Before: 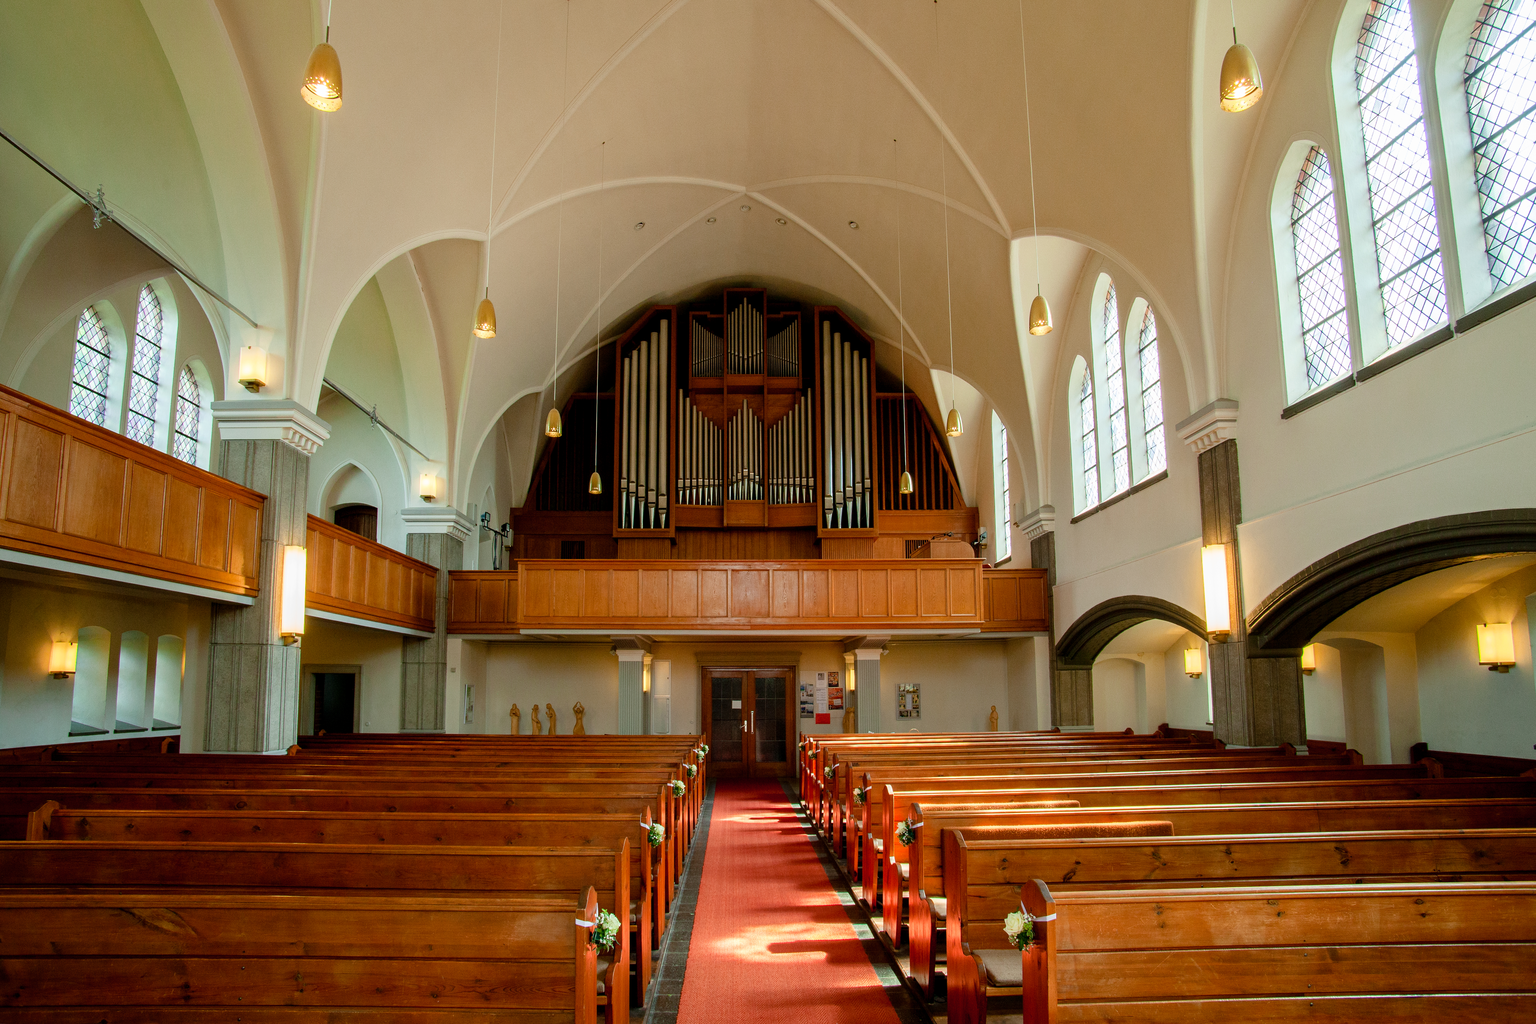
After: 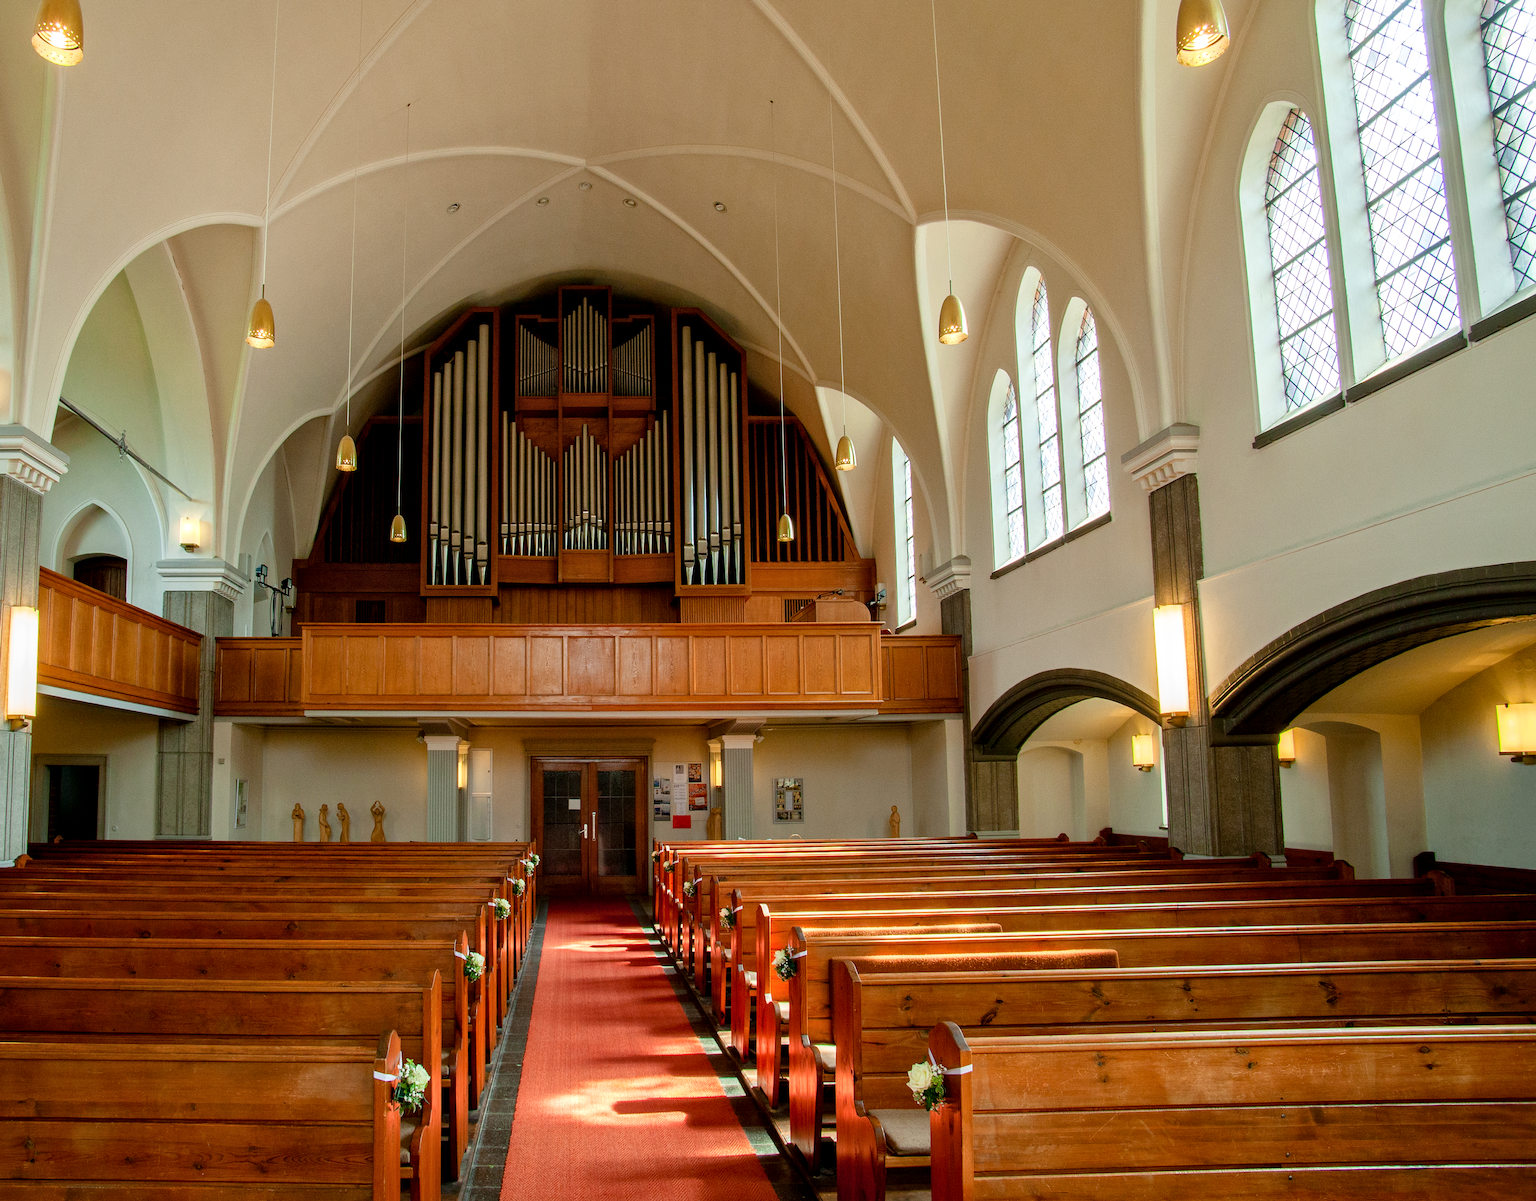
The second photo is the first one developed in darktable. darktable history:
local contrast: mode bilateral grid, contrast 20, coarseness 50, detail 120%, midtone range 0.2
crop and rotate: left 17.959%, top 5.771%, right 1.742%
